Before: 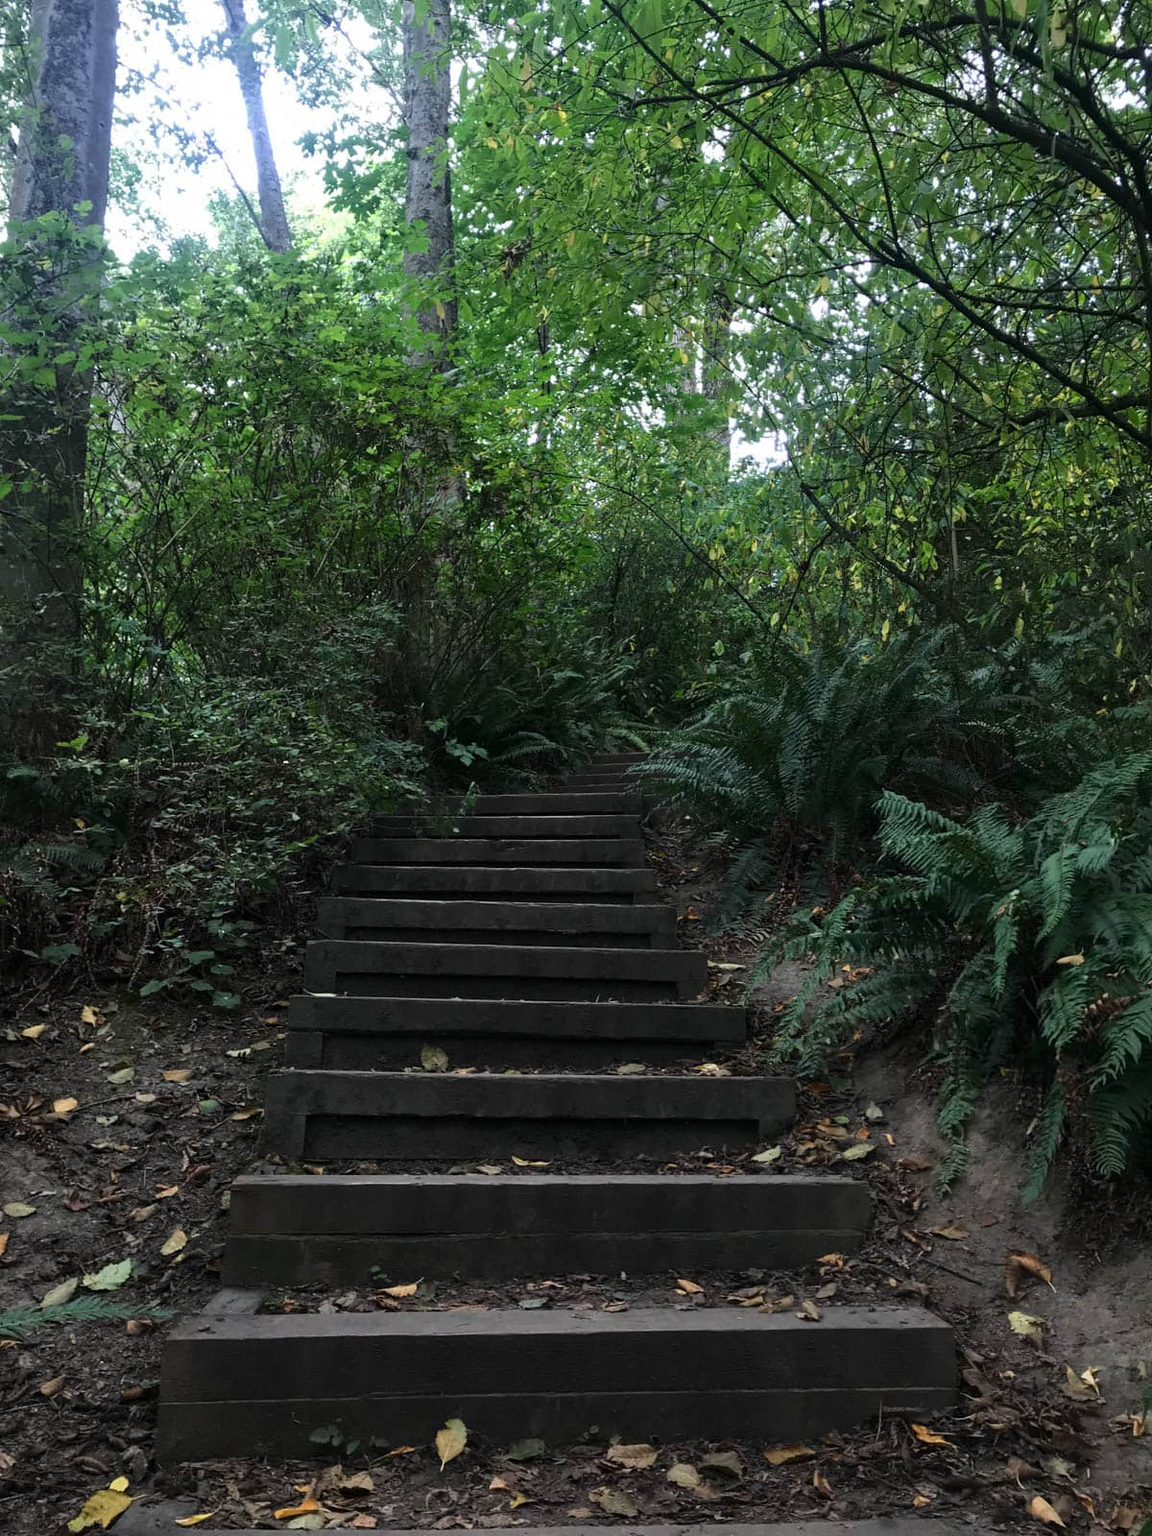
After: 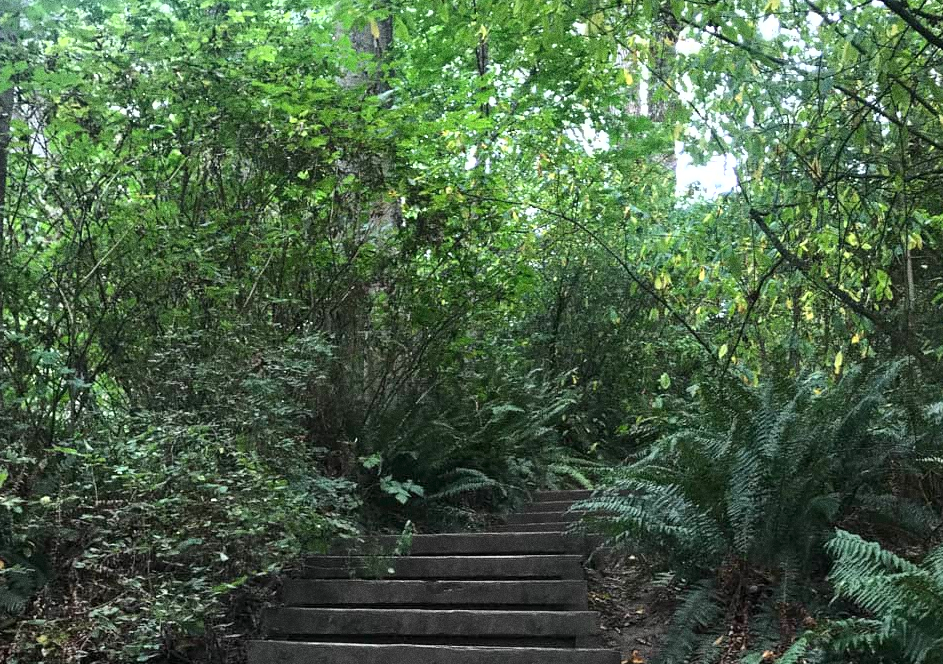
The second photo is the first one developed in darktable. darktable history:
shadows and highlights: shadows 29.61, highlights -30.47, low approximation 0.01, soften with gaussian
grain: coarseness 0.09 ISO, strength 40%
exposure: black level correction 0, exposure 1 EV, compensate exposure bias true, compensate highlight preservation false
crop: left 7.036%, top 18.398%, right 14.379%, bottom 40.043%
